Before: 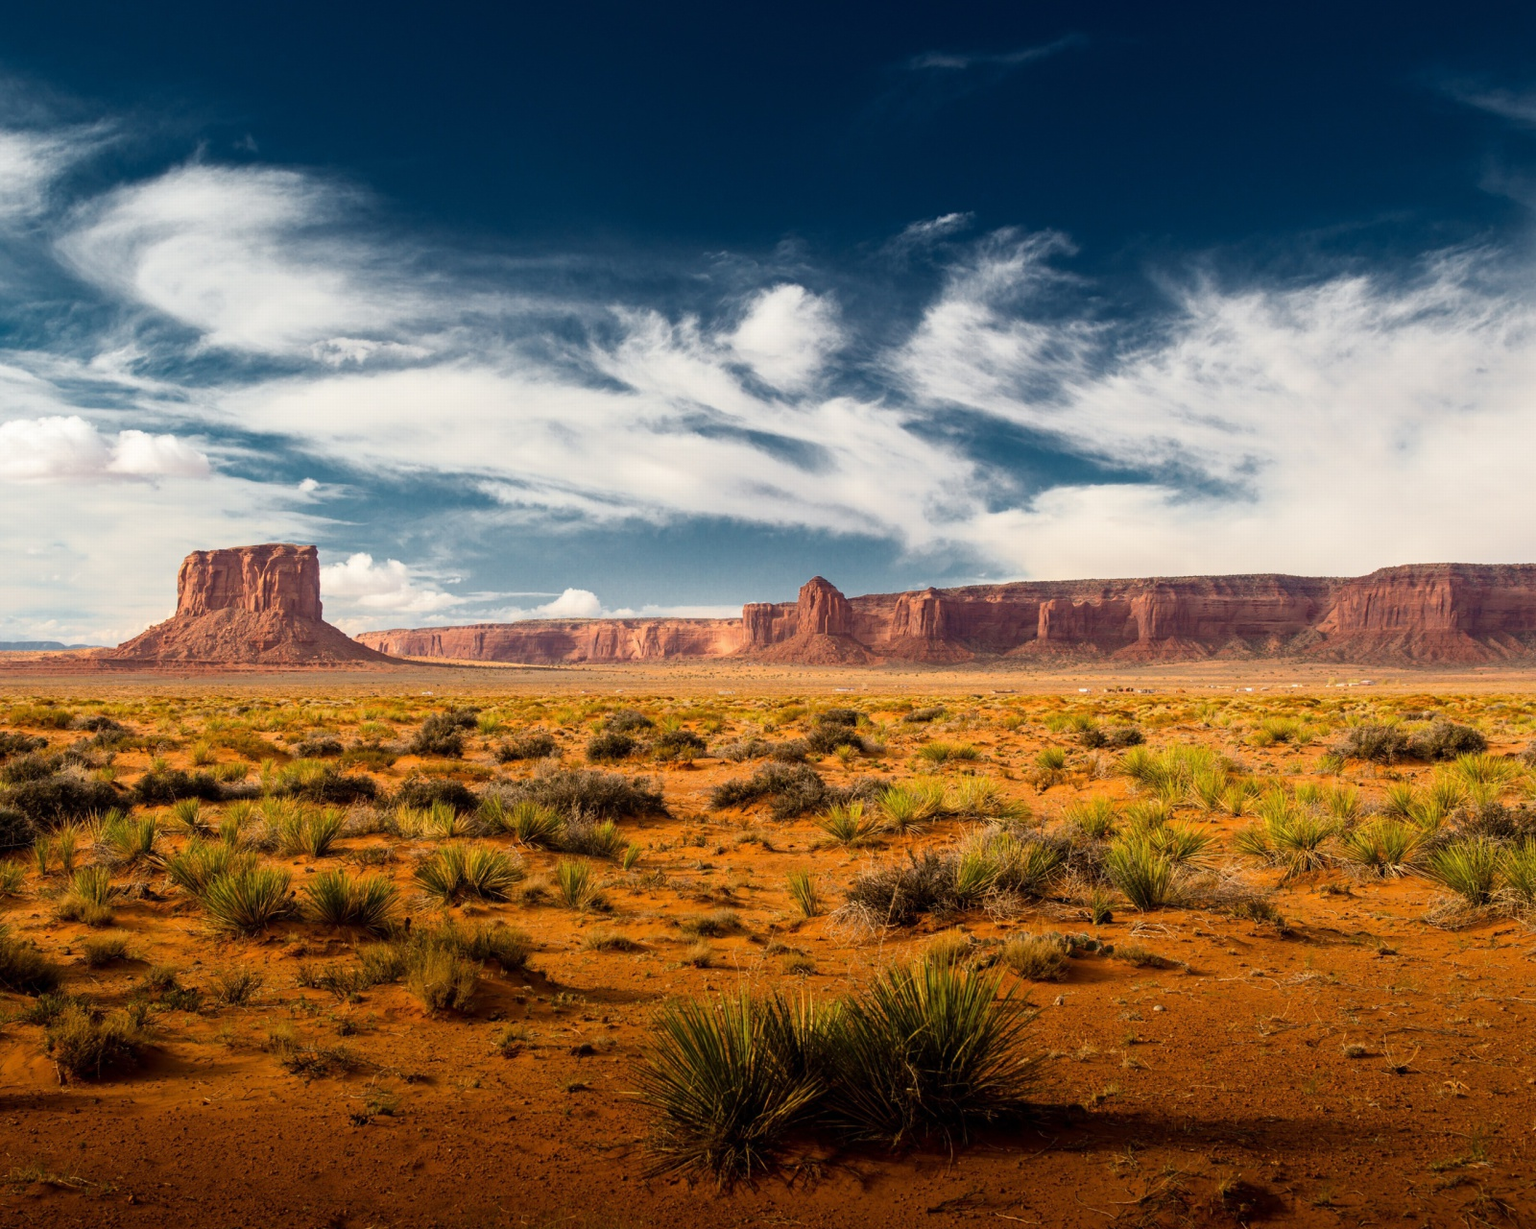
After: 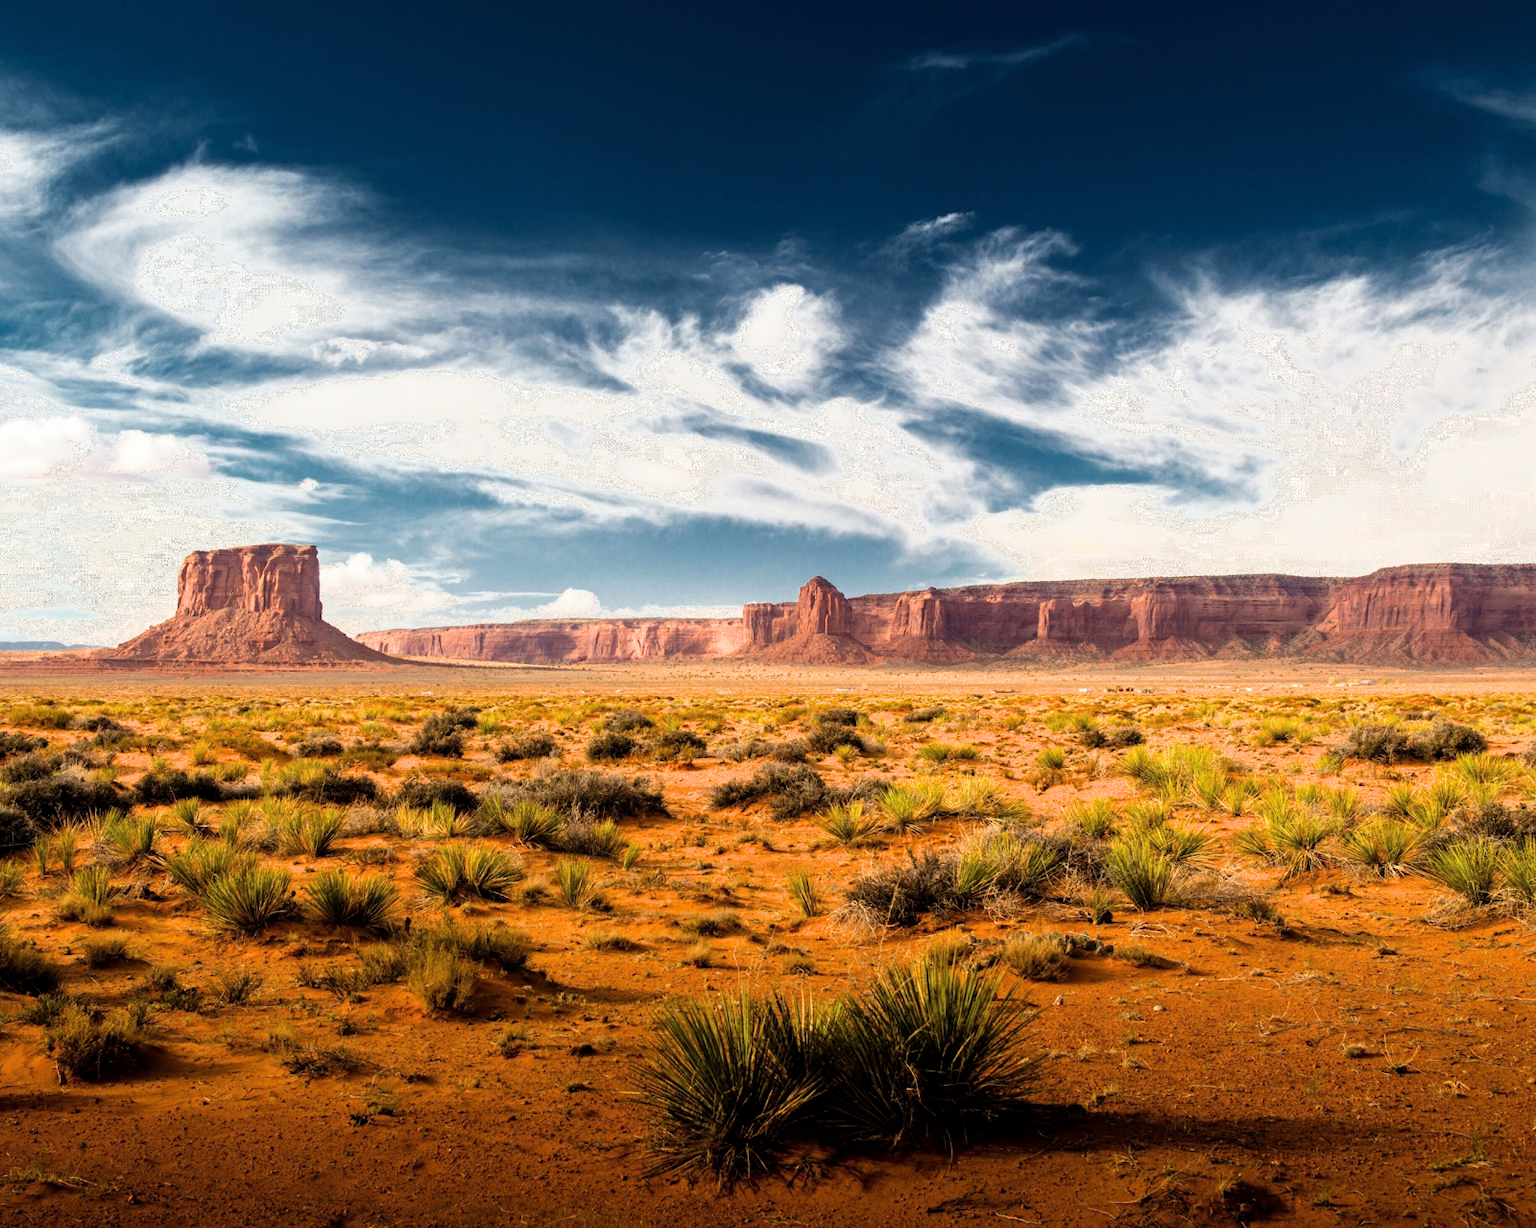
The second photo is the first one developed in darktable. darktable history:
exposure: black level correction 0, exposure 0.499 EV, compensate exposure bias true, compensate highlight preservation false
filmic rgb: middle gray luminance 18.33%, black relative exposure -11.5 EV, white relative exposure 2.55 EV, target black luminance 0%, hardness 8.34, latitude 98.14%, contrast 1.079, shadows ↔ highlights balance 0.304%
